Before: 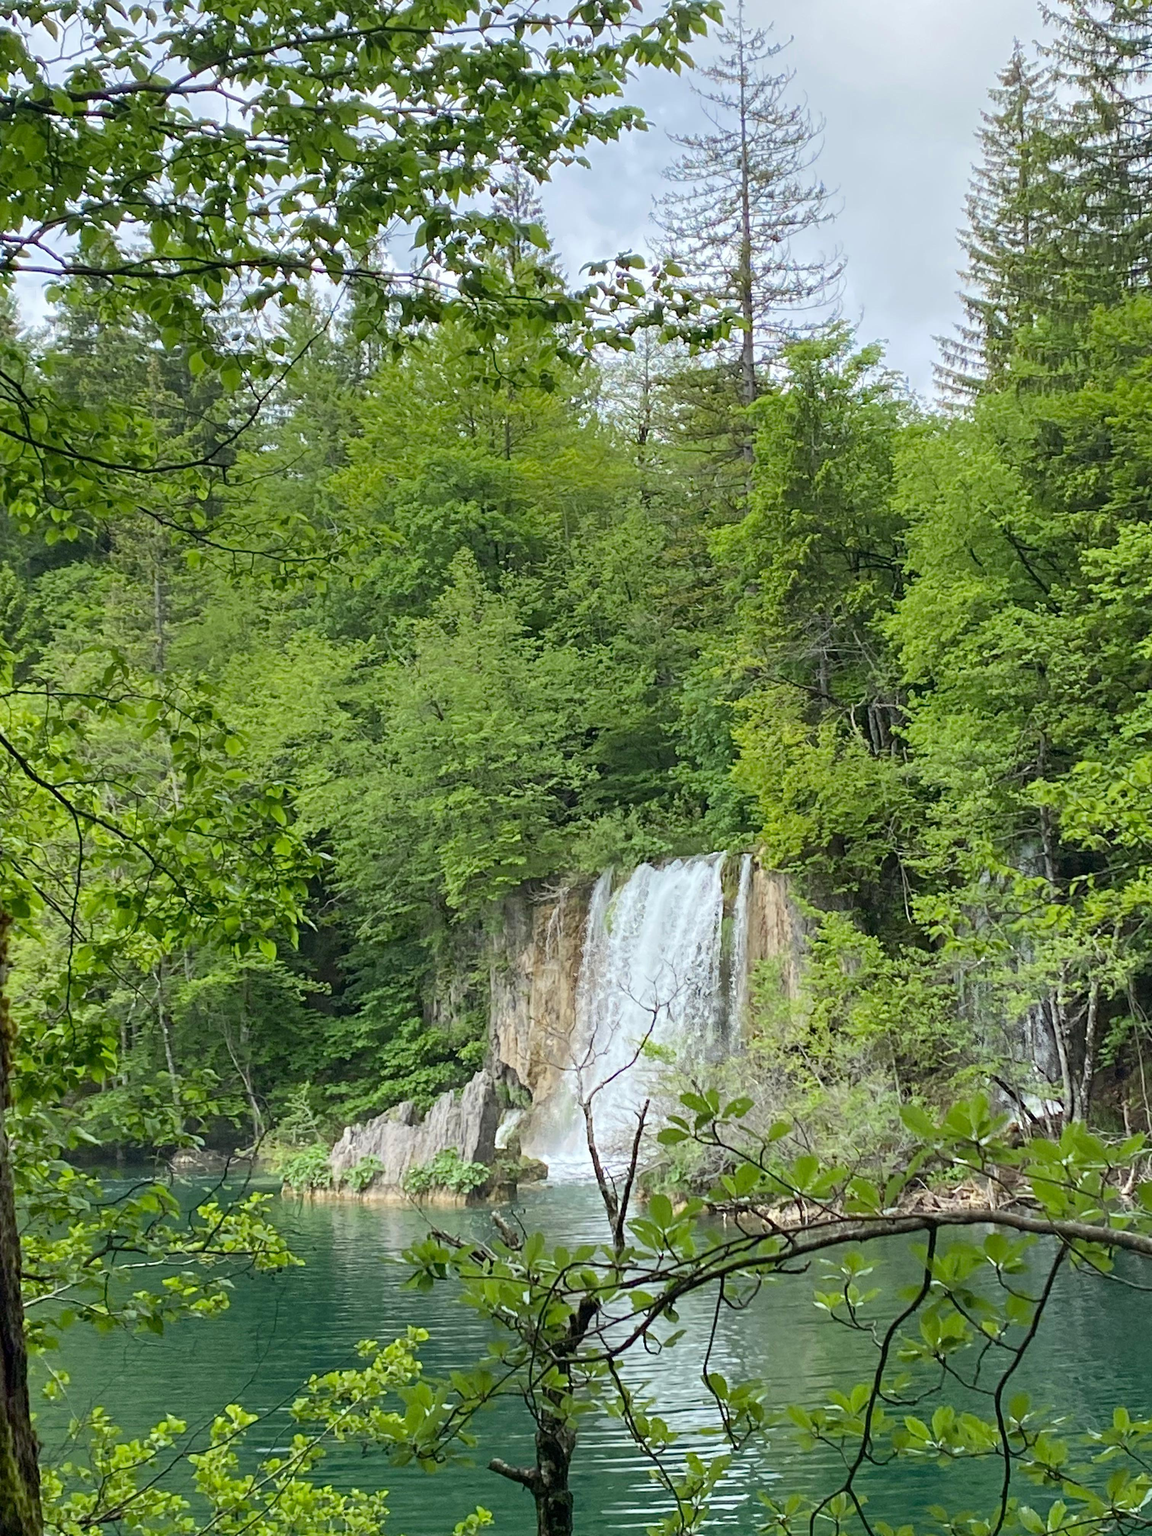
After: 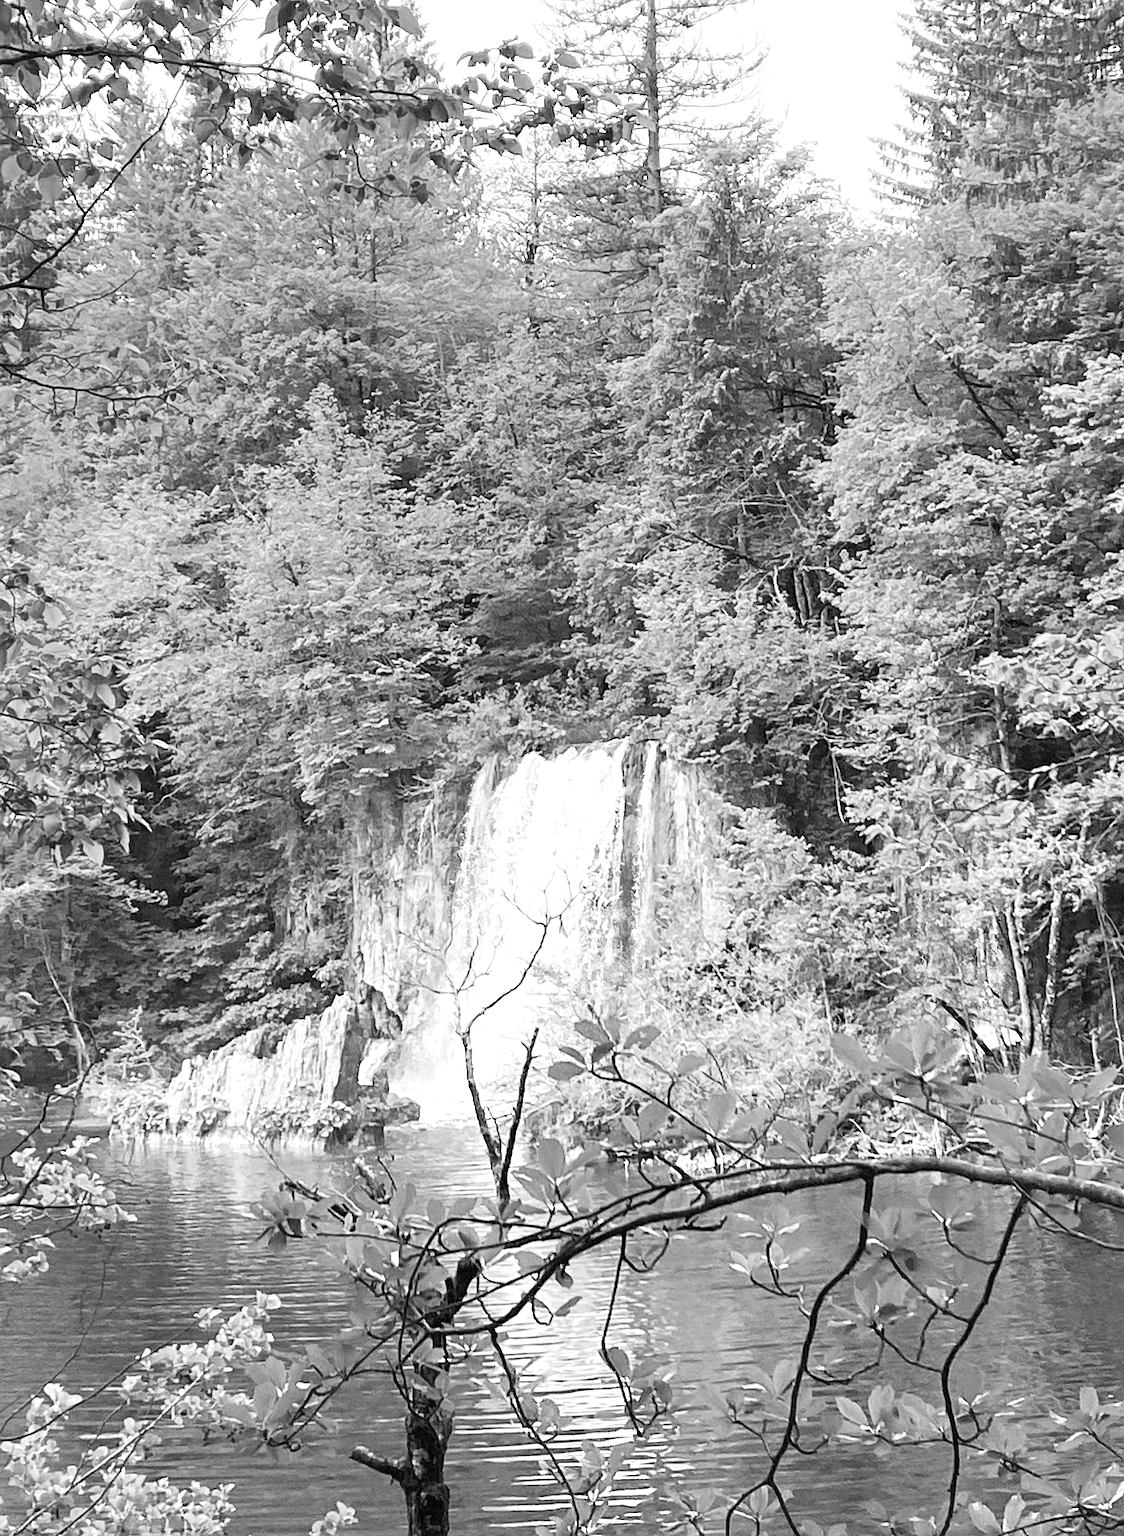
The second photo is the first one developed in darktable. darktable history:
contrast brightness saturation: contrast 0.15, brightness 0.05
sharpen: on, module defaults
crop: left 16.315%, top 14.246%
color calibration: illuminant as shot in camera, x 0.358, y 0.373, temperature 4628.91 K
monochrome: on, module defaults
exposure: black level correction 0, exposure 0.7 EV, compensate exposure bias true, compensate highlight preservation false
